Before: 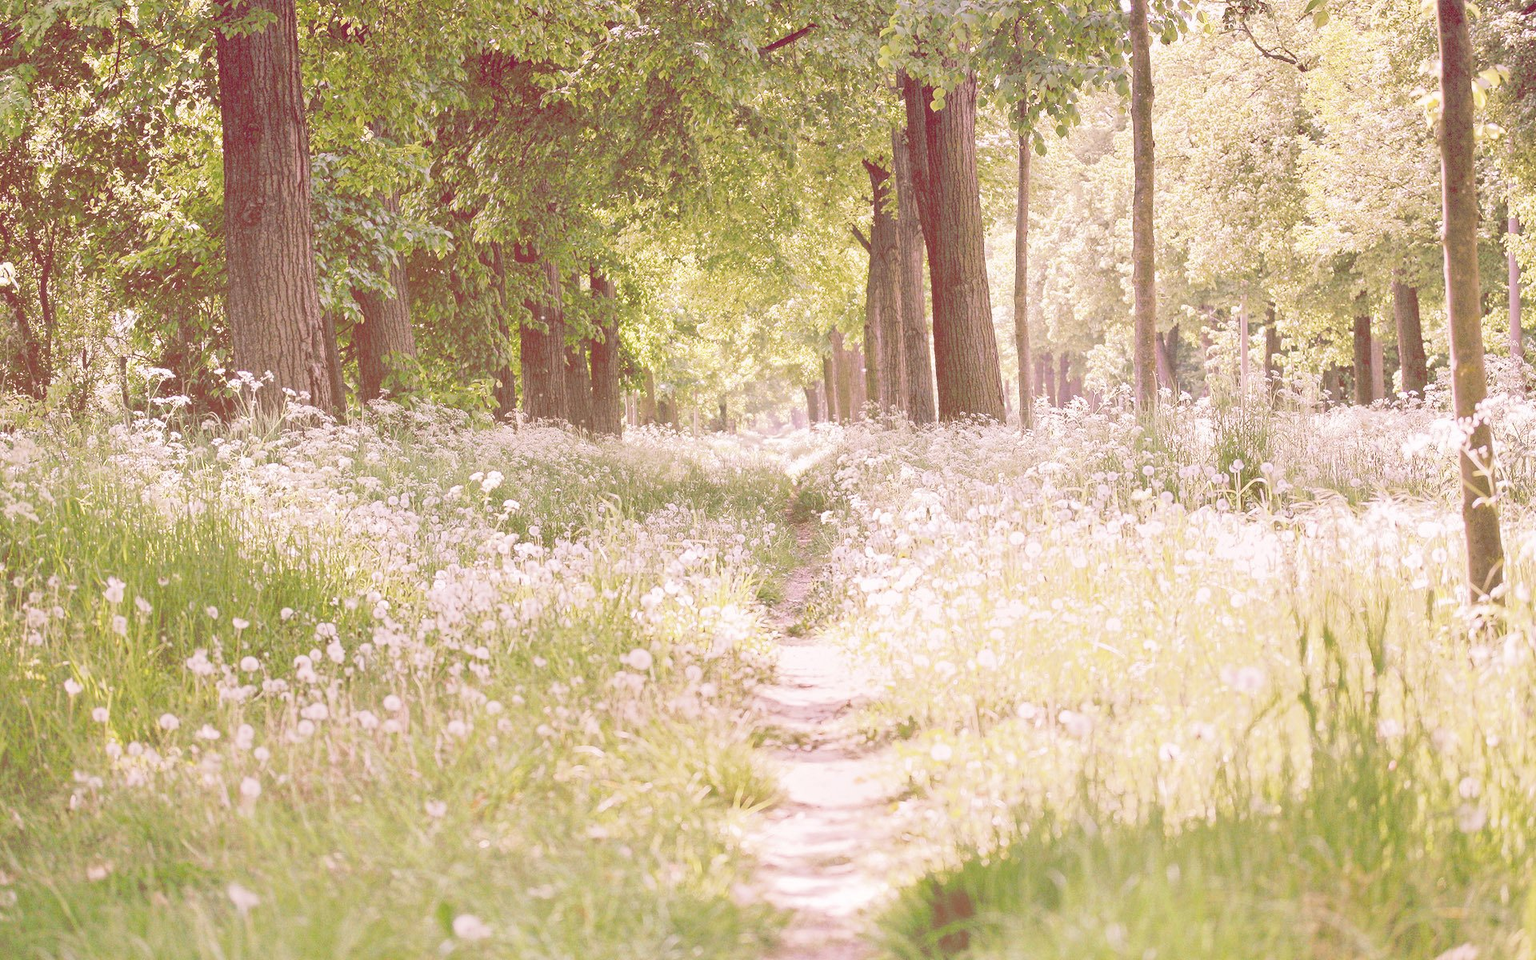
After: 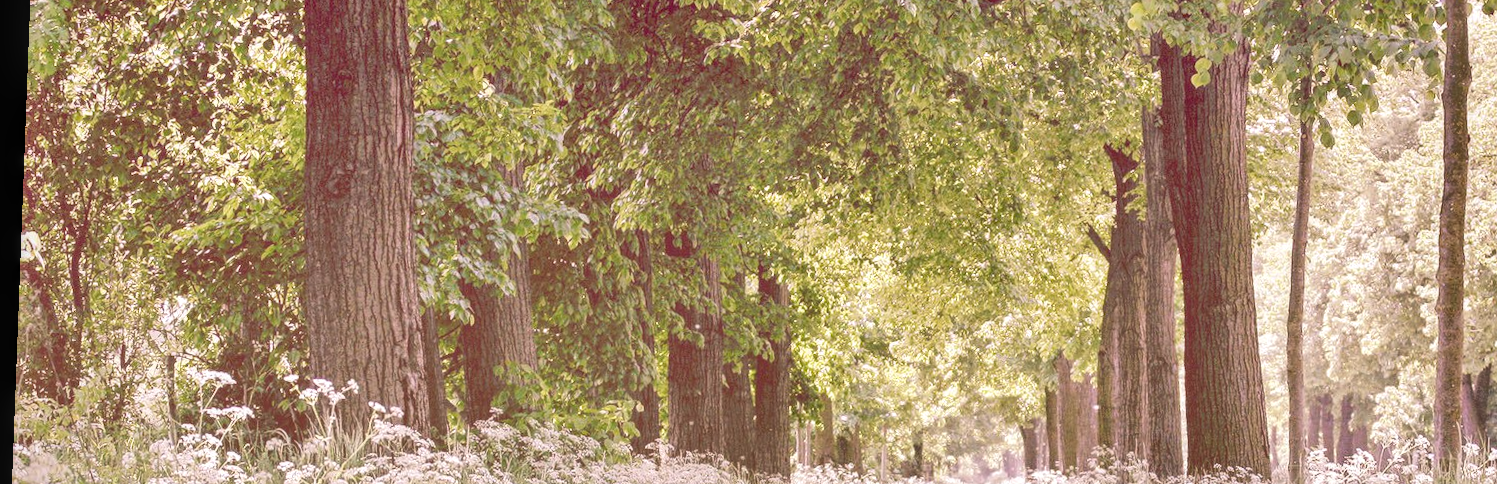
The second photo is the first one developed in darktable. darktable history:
crop: left 0.579%, top 7.627%, right 23.167%, bottom 54.275%
rotate and perspective: rotation 2.17°, automatic cropping off
shadows and highlights: low approximation 0.01, soften with gaussian
local contrast: on, module defaults
